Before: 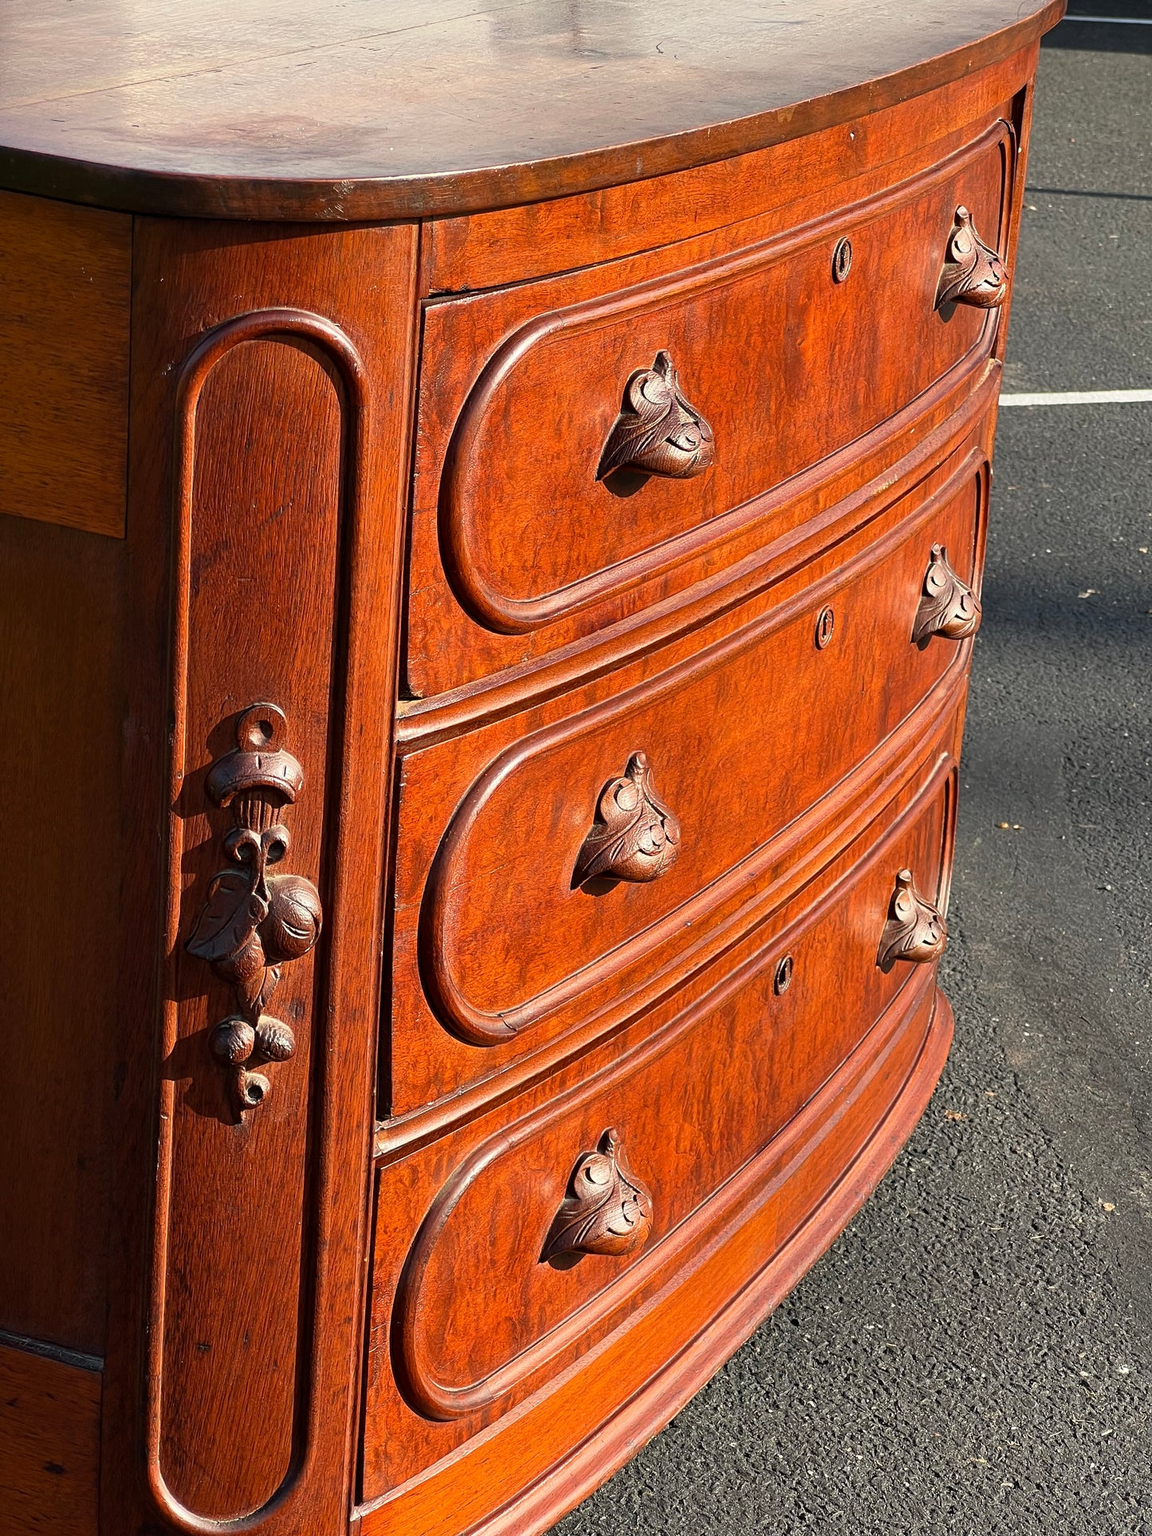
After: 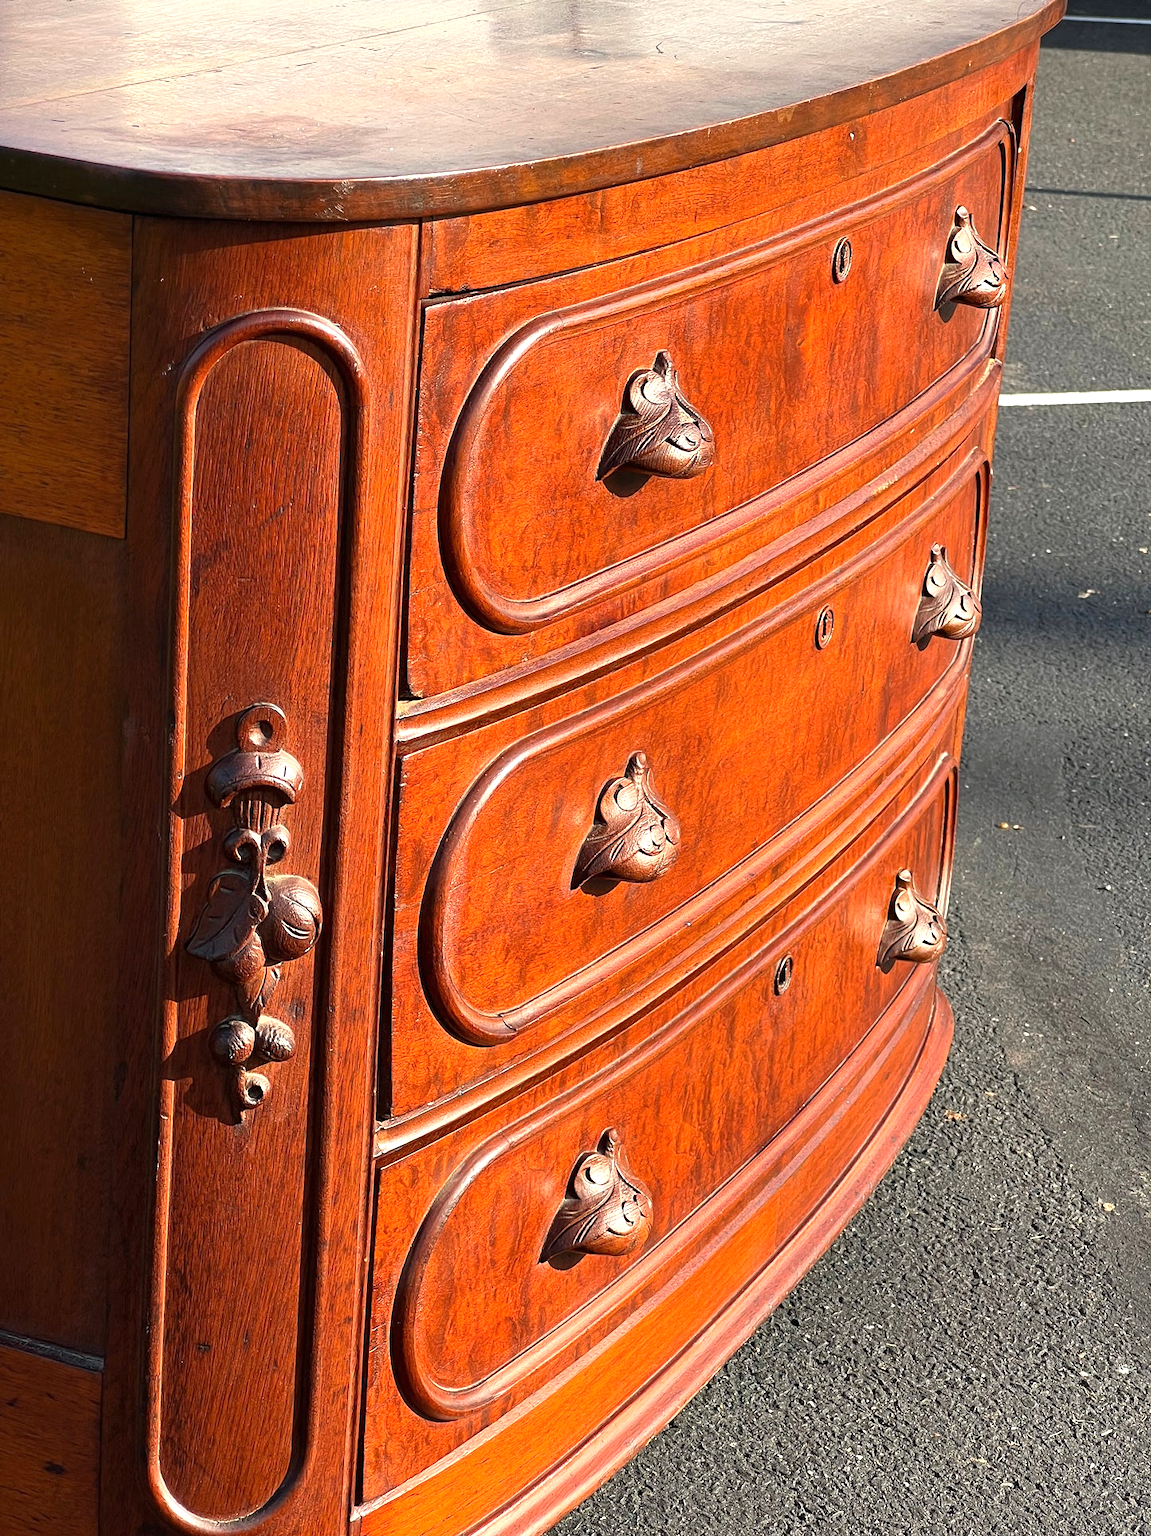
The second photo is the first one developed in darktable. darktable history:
exposure: black level correction 0, exposure 0.499 EV, compensate highlight preservation false
base curve: curves: ch0 [(0, 0) (0.472, 0.455) (1, 1)], preserve colors none
